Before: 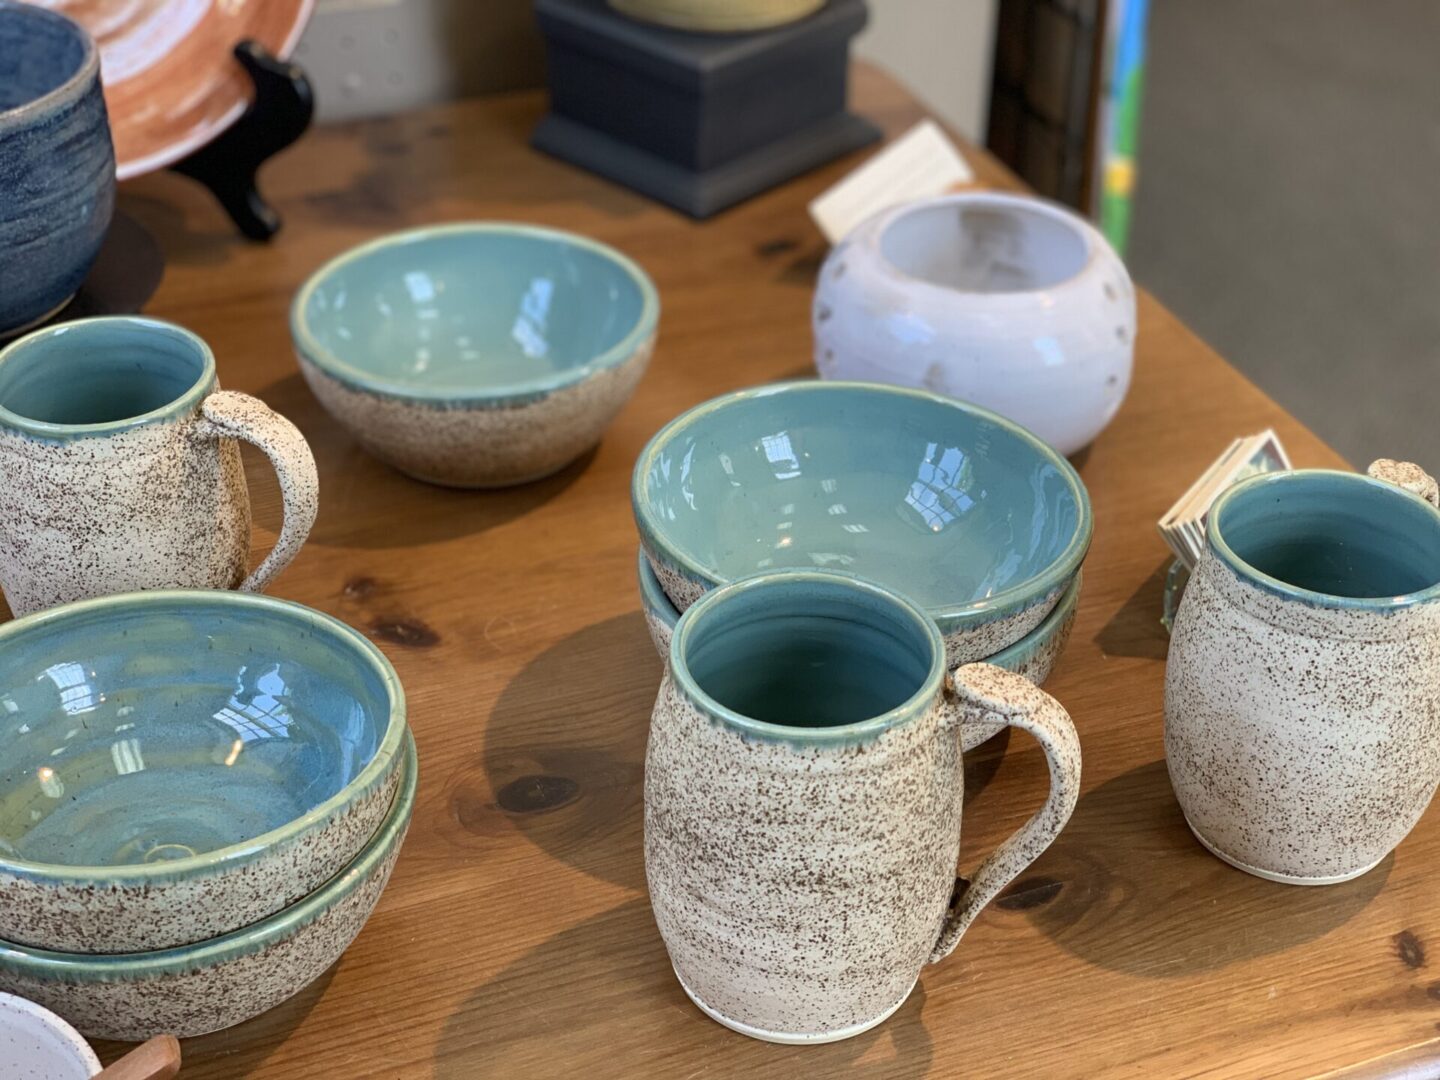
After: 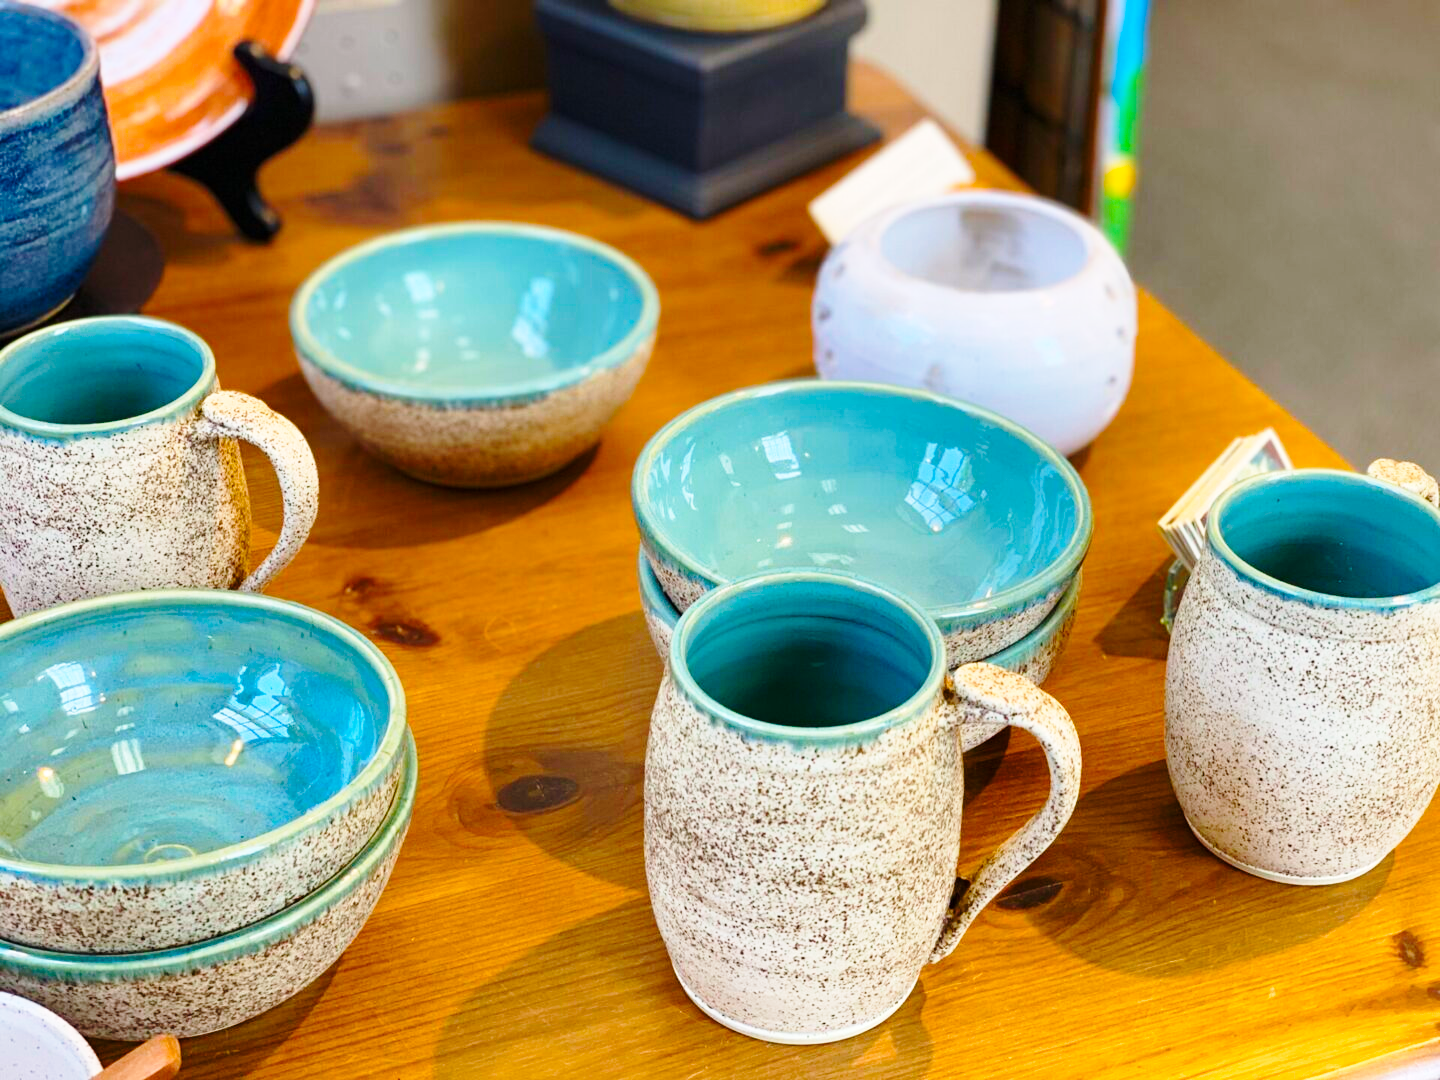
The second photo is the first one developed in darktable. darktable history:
color balance rgb: linear chroma grading › global chroma 15%, perceptual saturation grading › global saturation 30%
base curve: curves: ch0 [(0, 0) (0.028, 0.03) (0.121, 0.232) (0.46, 0.748) (0.859, 0.968) (1, 1)], preserve colors none
